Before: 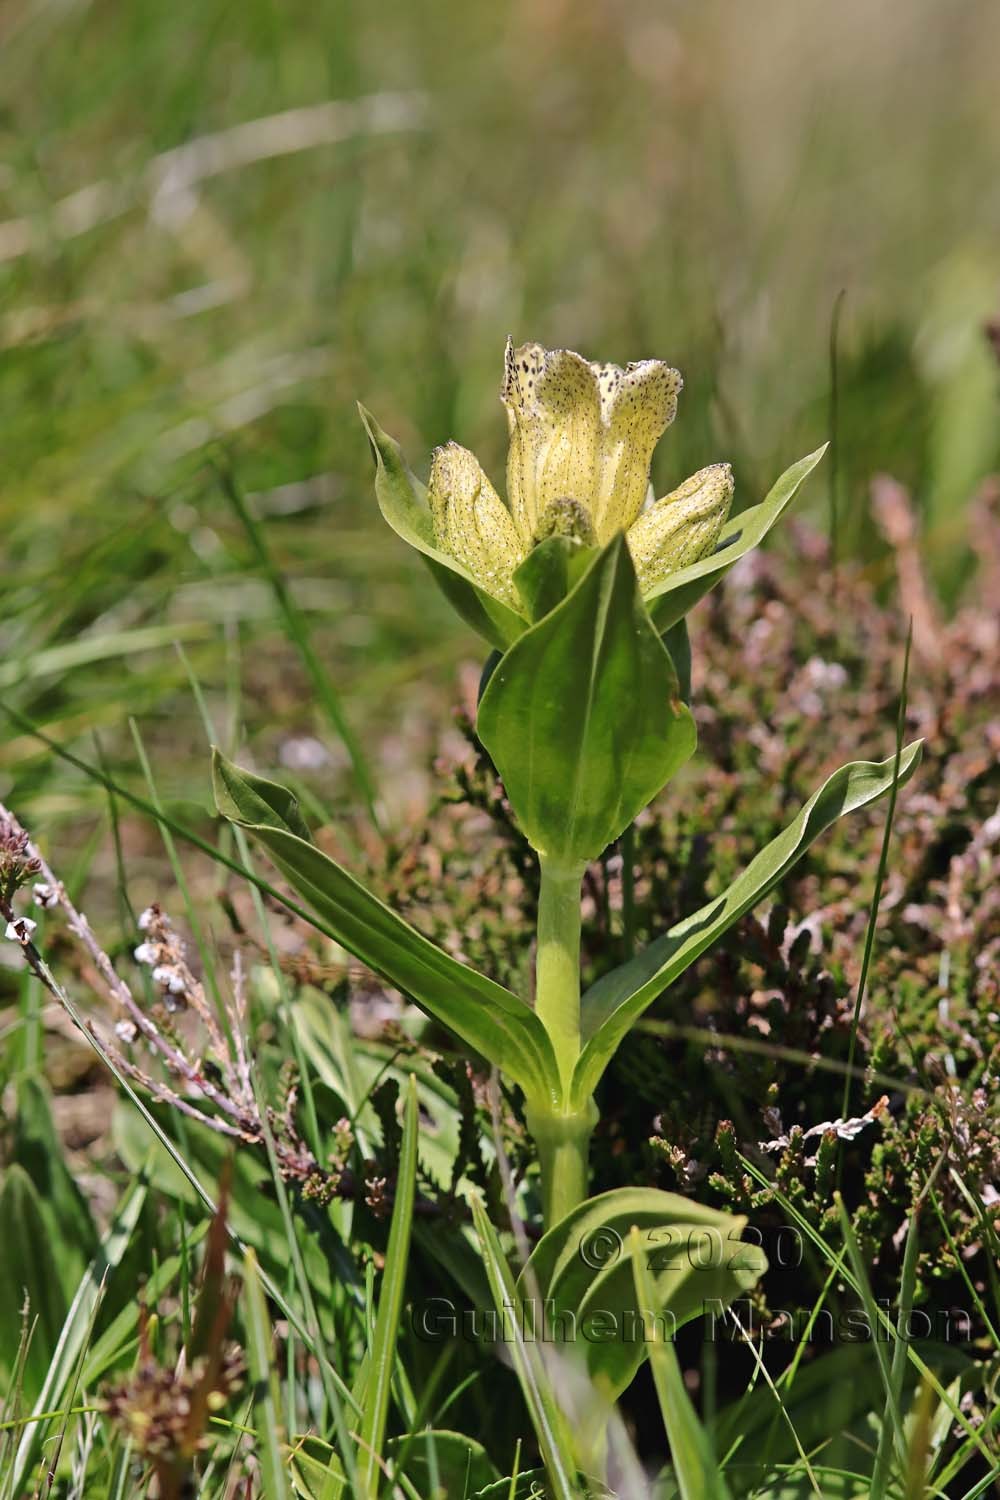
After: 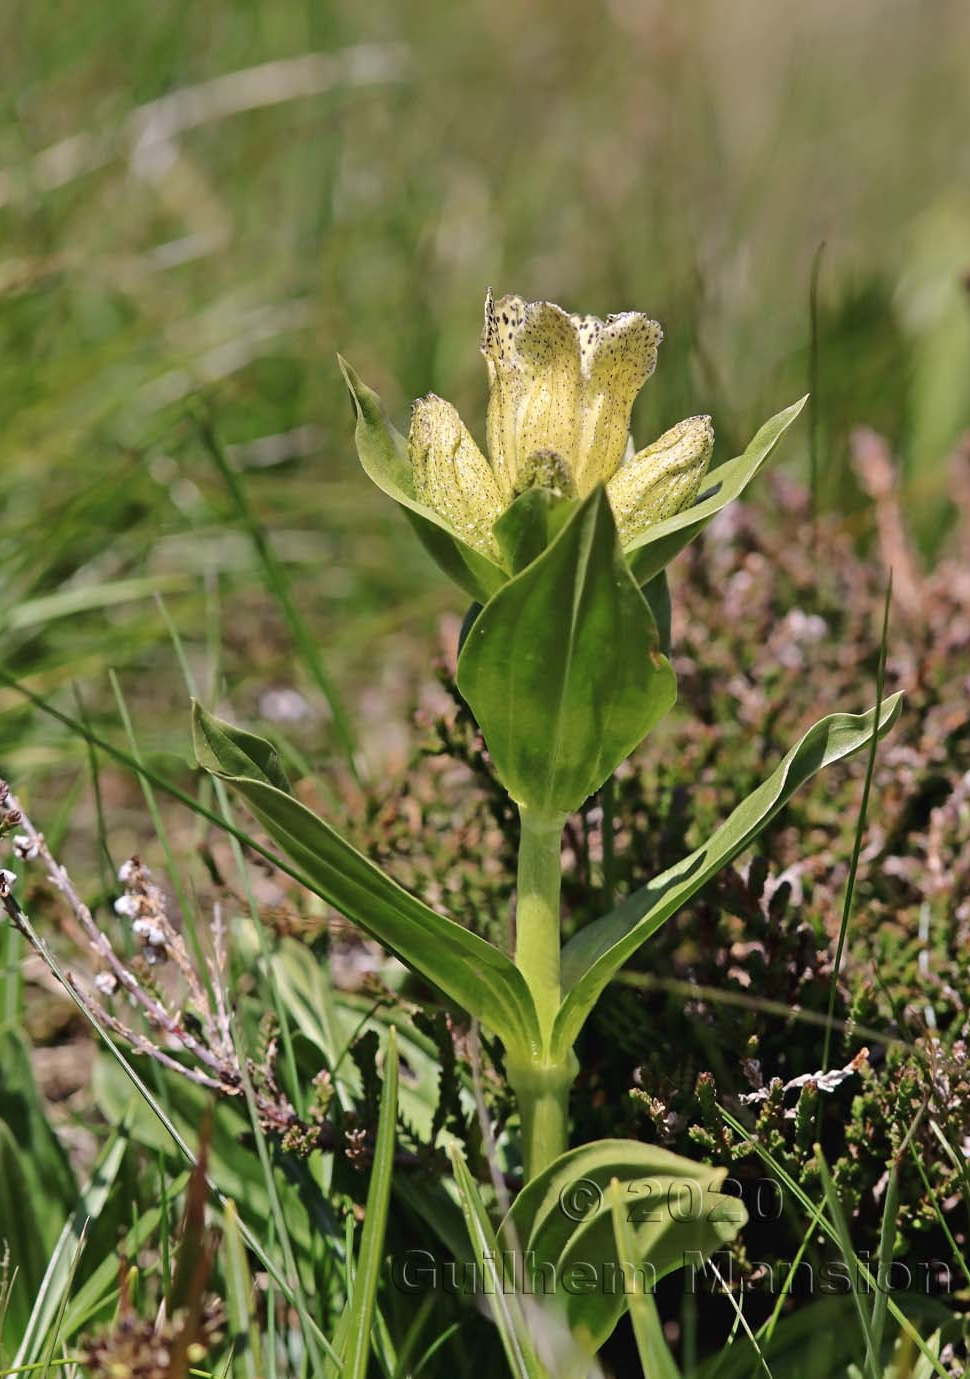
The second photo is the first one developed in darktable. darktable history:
contrast brightness saturation: saturation -0.062
crop: left 2.028%, top 3.209%, right 0.873%, bottom 4.836%
